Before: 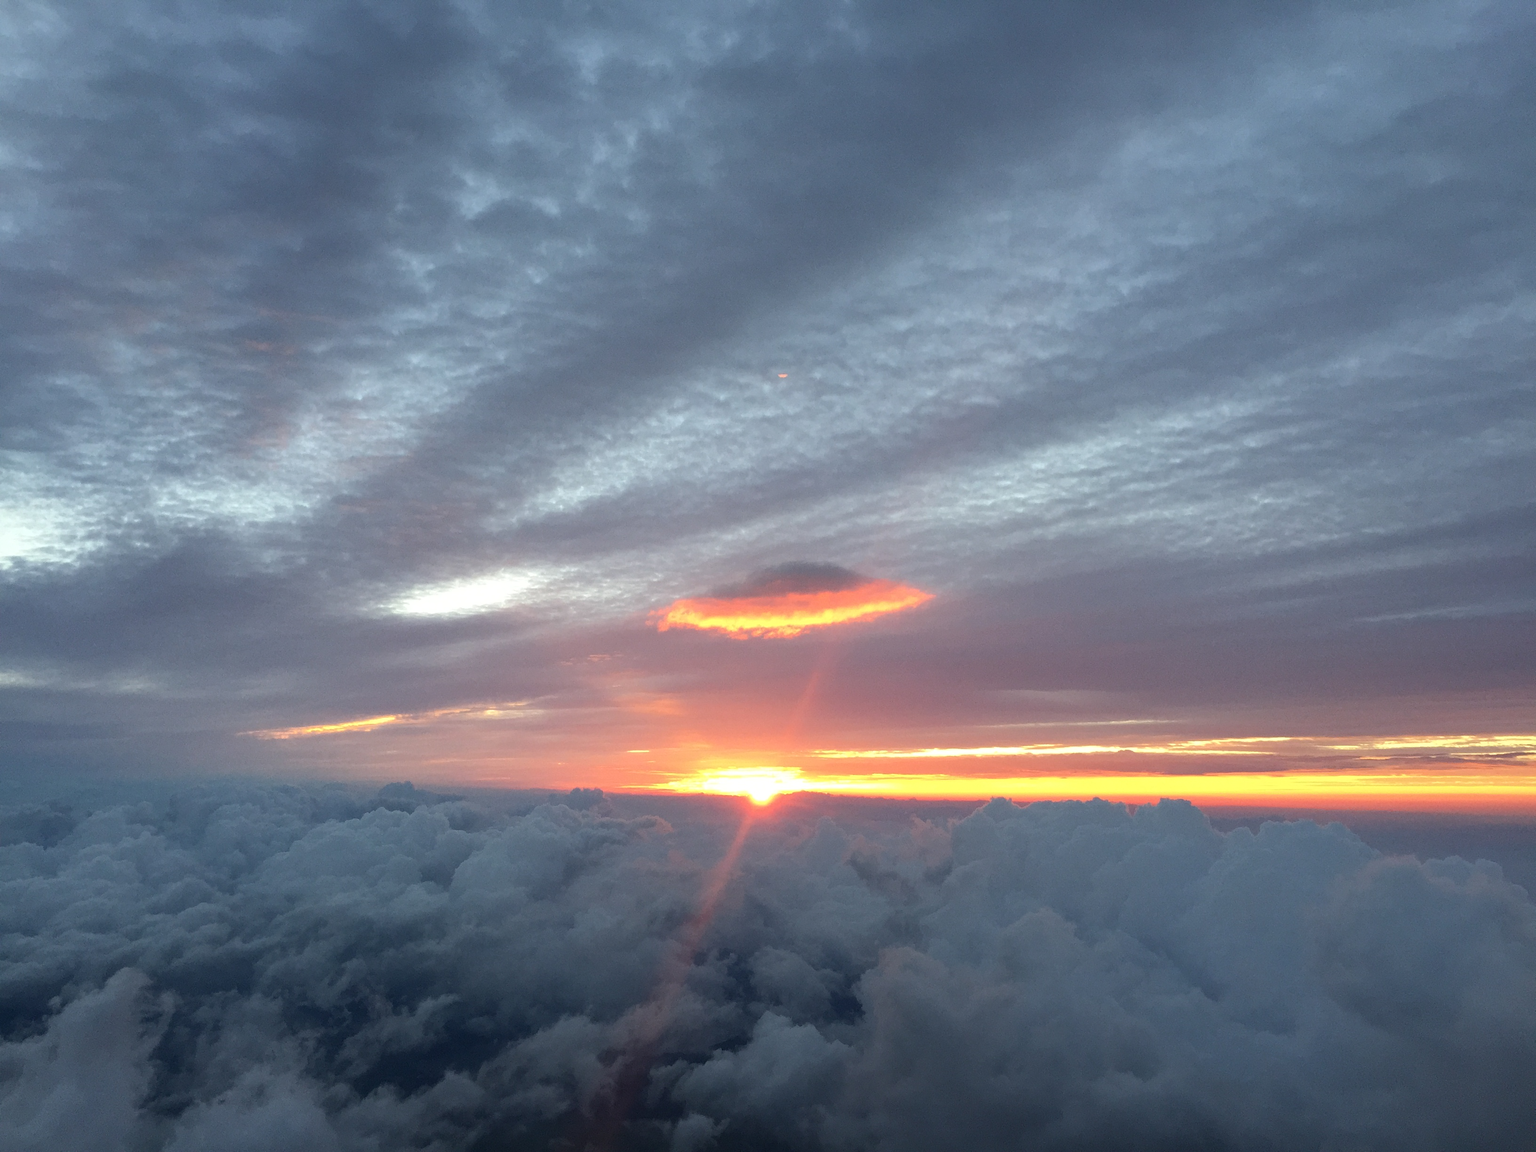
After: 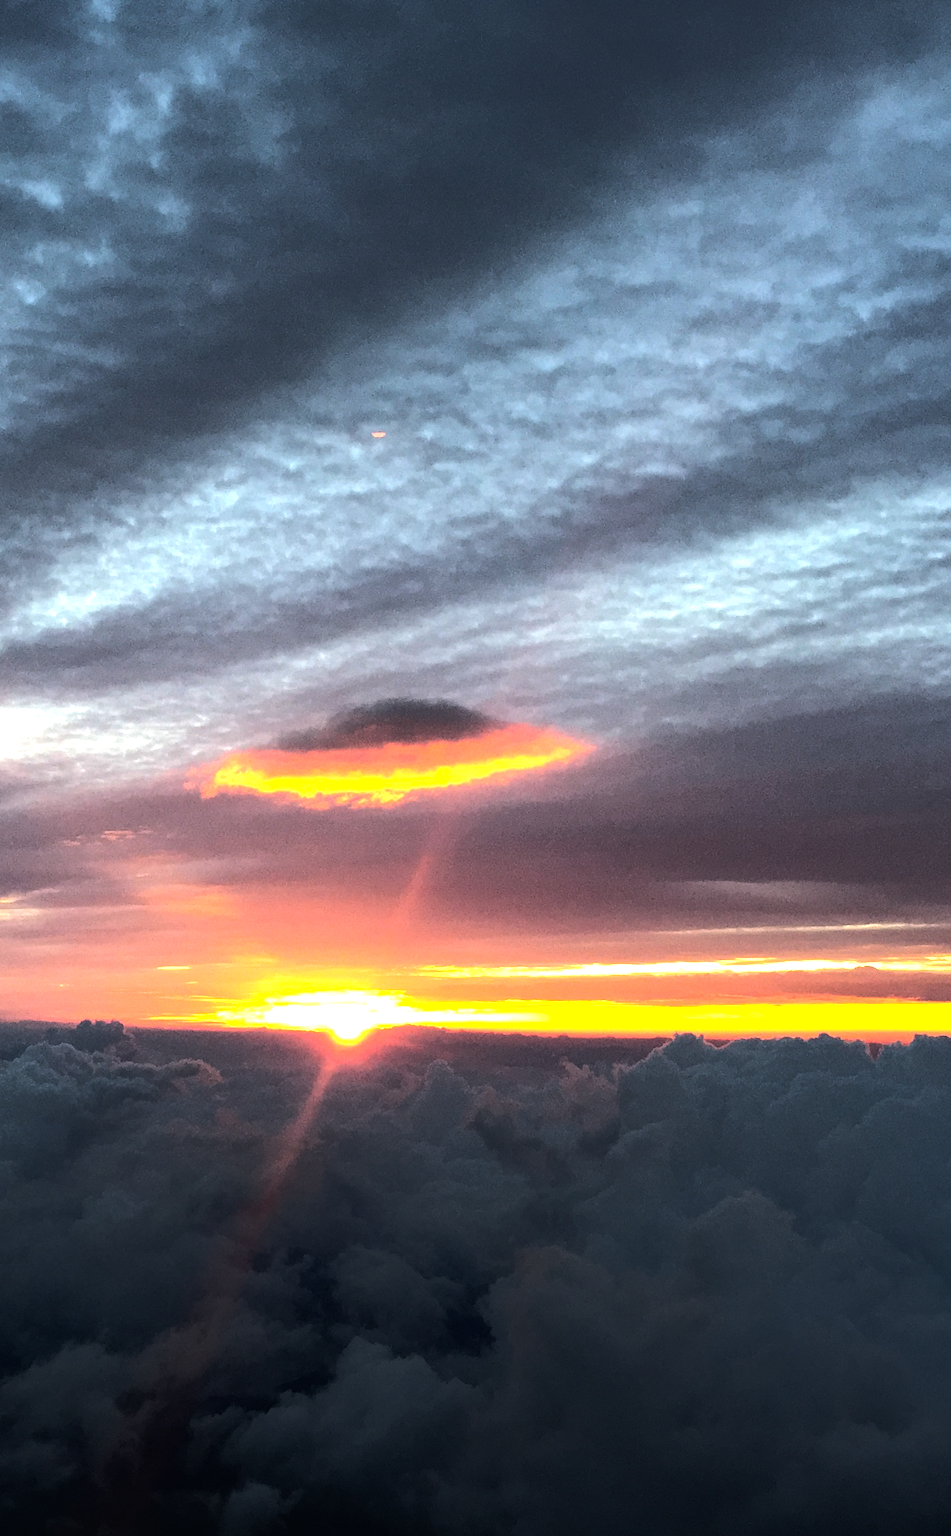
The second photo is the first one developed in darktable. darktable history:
color balance rgb: shadows lift › luminance -19.597%, linear chroma grading › global chroma 9.245%, perceptual saturation grading › global saturation 0.438%, perceptual brilliance grading › highlights 2.292%, perceptual brilliance grading › mid-tones -49.945%, perceptual brilliance grading › shadows -49.518%, global vibrance 42.566%
tone equalizer: -8 EV -0.773 EV, -7 EV -0.72 EV, -6 EV -0.638 EV, -5 EV -0.361 EV, -3 EV 0.386 EV, -2 EV 0.6 EV, -1 EV 0.699 EV, +0 EV 0.746 EV, edges refinement/feathering 500, mask exposure compensation -1.57 EV, preserve details no
crop: left 33.638%, top 6.052%, right 22.728%
